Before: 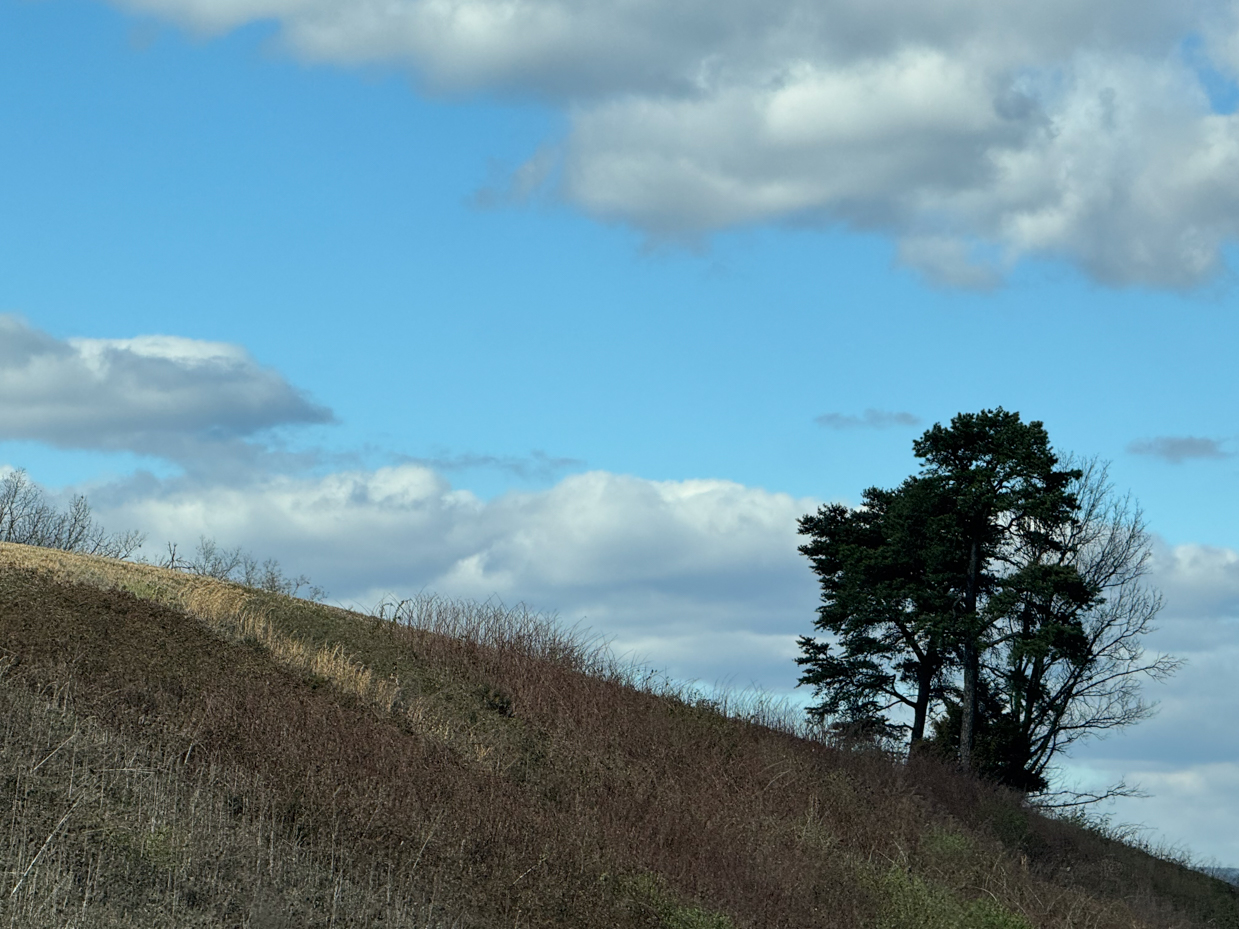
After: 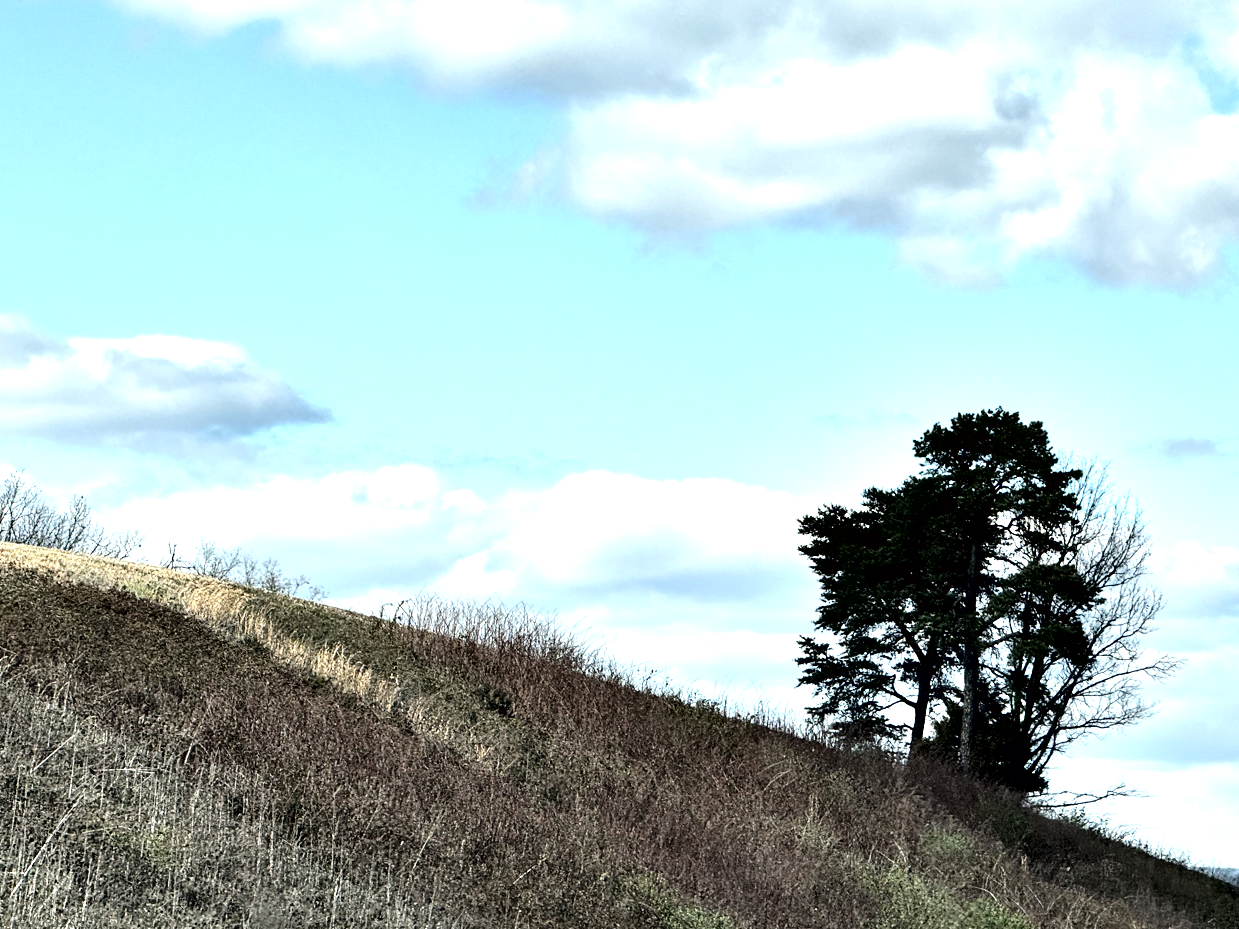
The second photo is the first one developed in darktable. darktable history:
contrast equalizer: octaves 7, y [[0.6 ×6], [0.55 ×6], [0 ×6], [0 ×6], [0 ×6]]
exposure: black level correction 0, exposure 1.199 EV, compensate highlight preservation false
tone curve: curves: ch0 [(0, 0) (0.08, 0.056) (0.4, 0.4) (0.6, 0.612) (0.92, 0.924) (1, 1)], color space Lab, linked channels, preserve colors none
contrast brightness saturation: contrast 0.105, saturation -0.284
